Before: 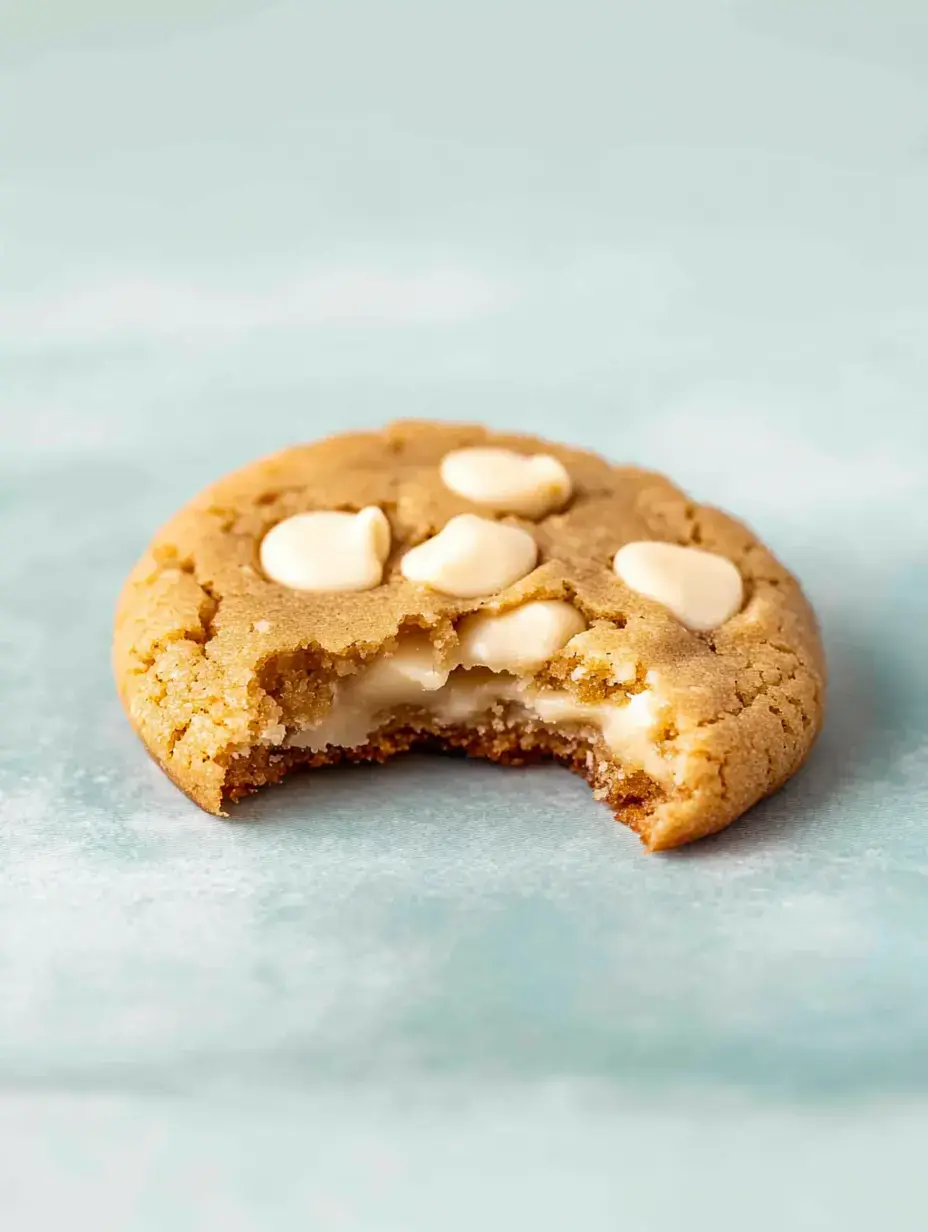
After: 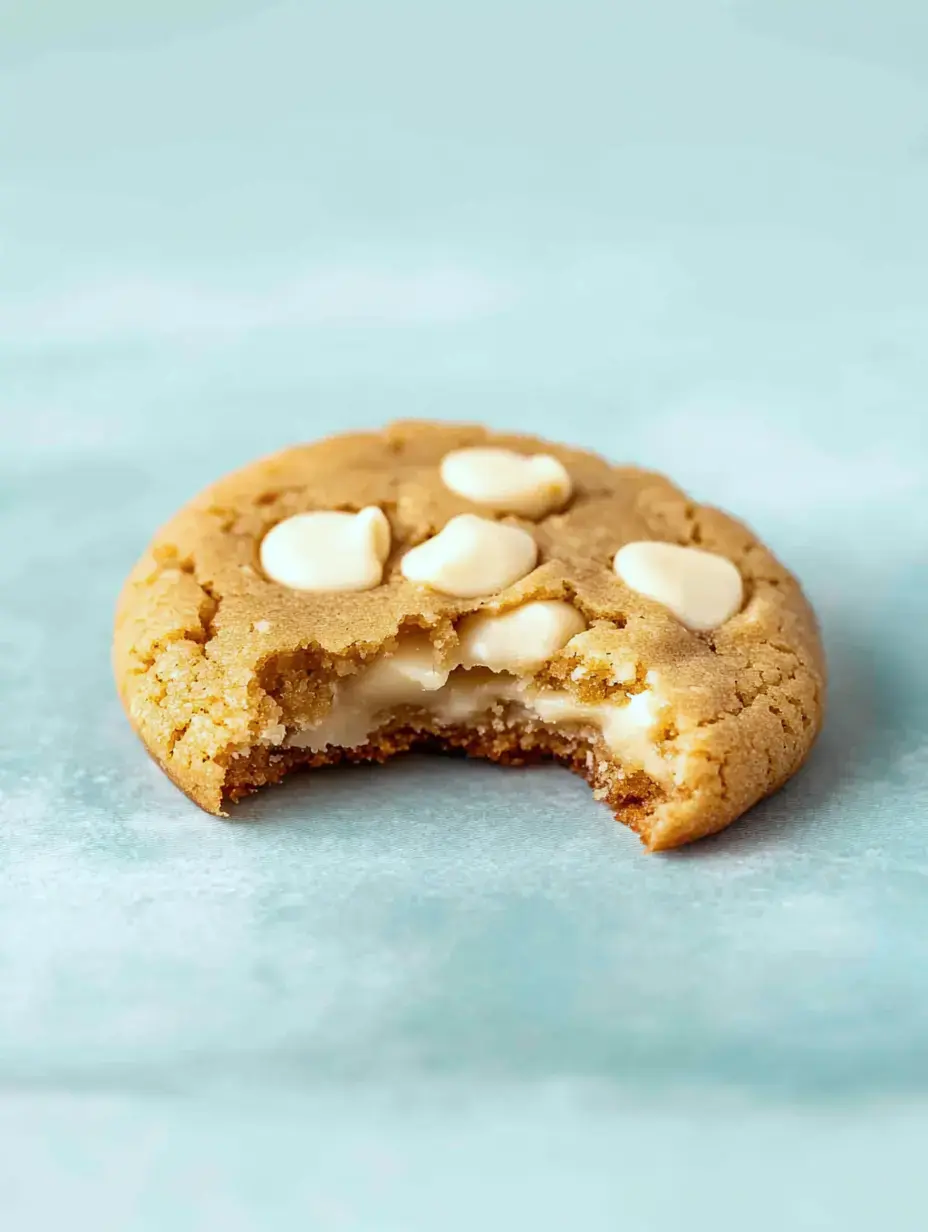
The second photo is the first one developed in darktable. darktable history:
color calibration: illuminant as shot in camera, x 0.36, y 0.362, temperature 4567.09 K
